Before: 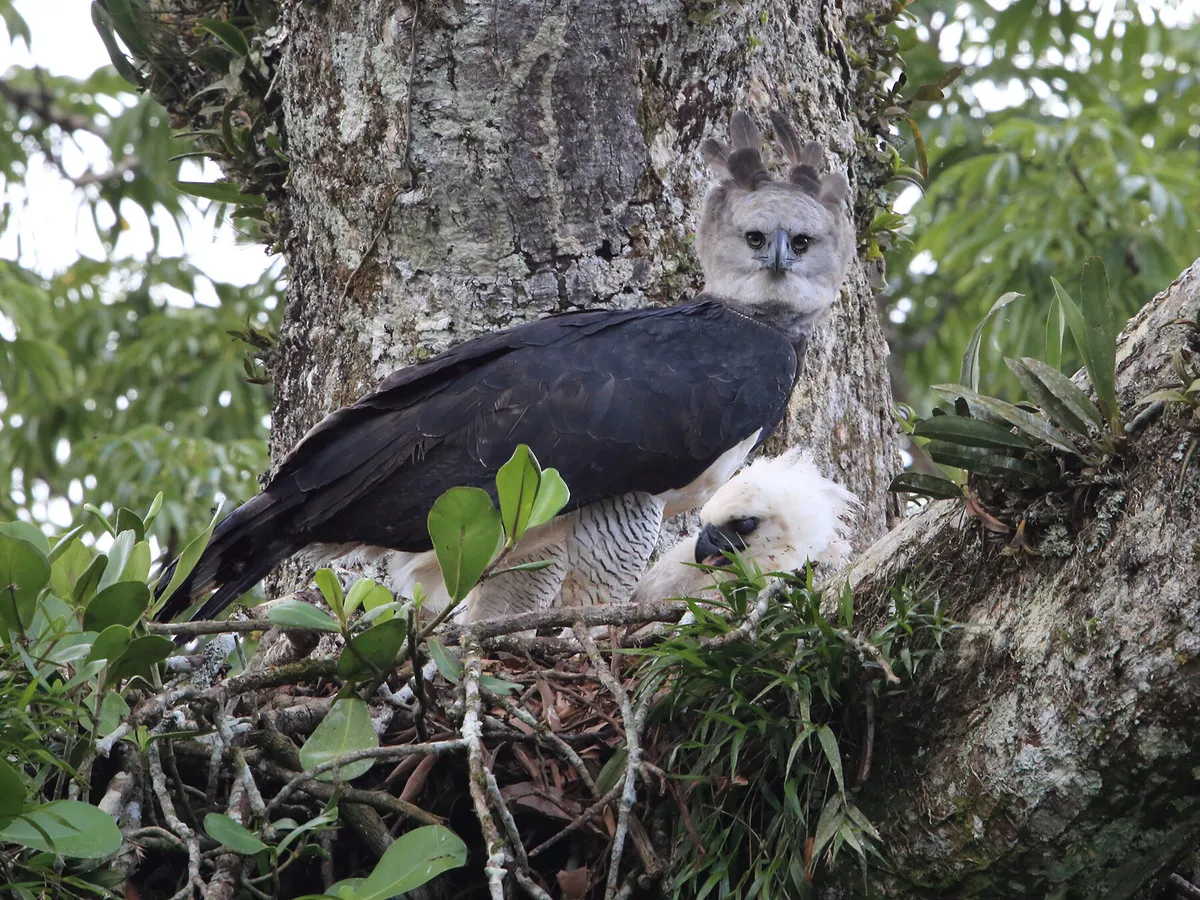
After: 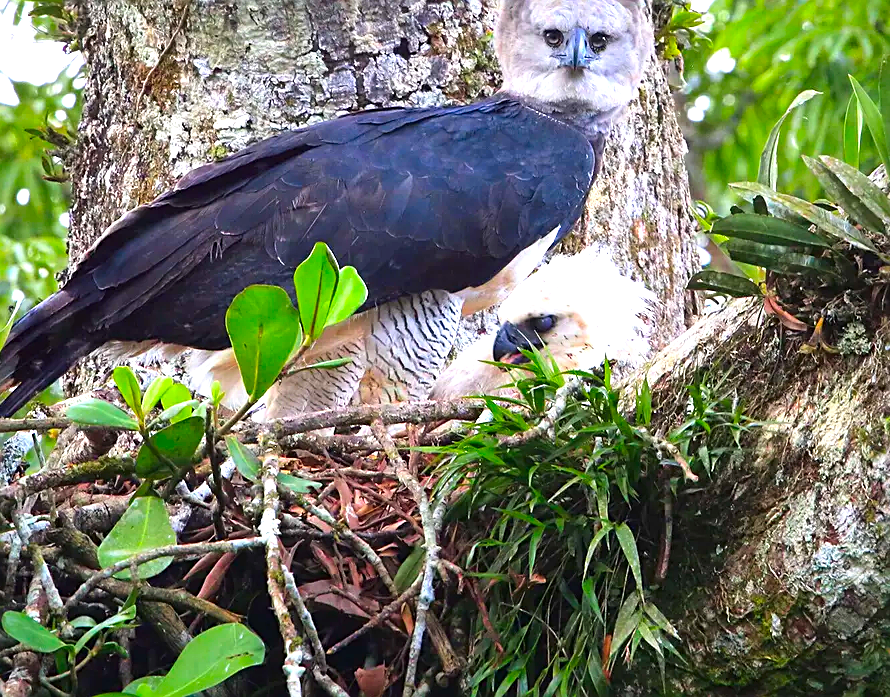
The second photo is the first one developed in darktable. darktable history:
sharpen: on, module defaults
exposure: exposure 0.604 EV, compensate exposure bias true, compensate highlight preservation false
crop: left 16.88%, top 22.462%, right 8.898%
tone equalizer: -8 EV -0.453 EV, -7 EV -0.414 EV, -6 EV -0.313 EV, -5 EV -0.262 EV, -3 EV 0.242 EV, -2 EV 0.36 EV, -1 EV 0.365 EV, +0 EV 0.392 EV
color correction: highlights b* 0.004, saturation 2.12
